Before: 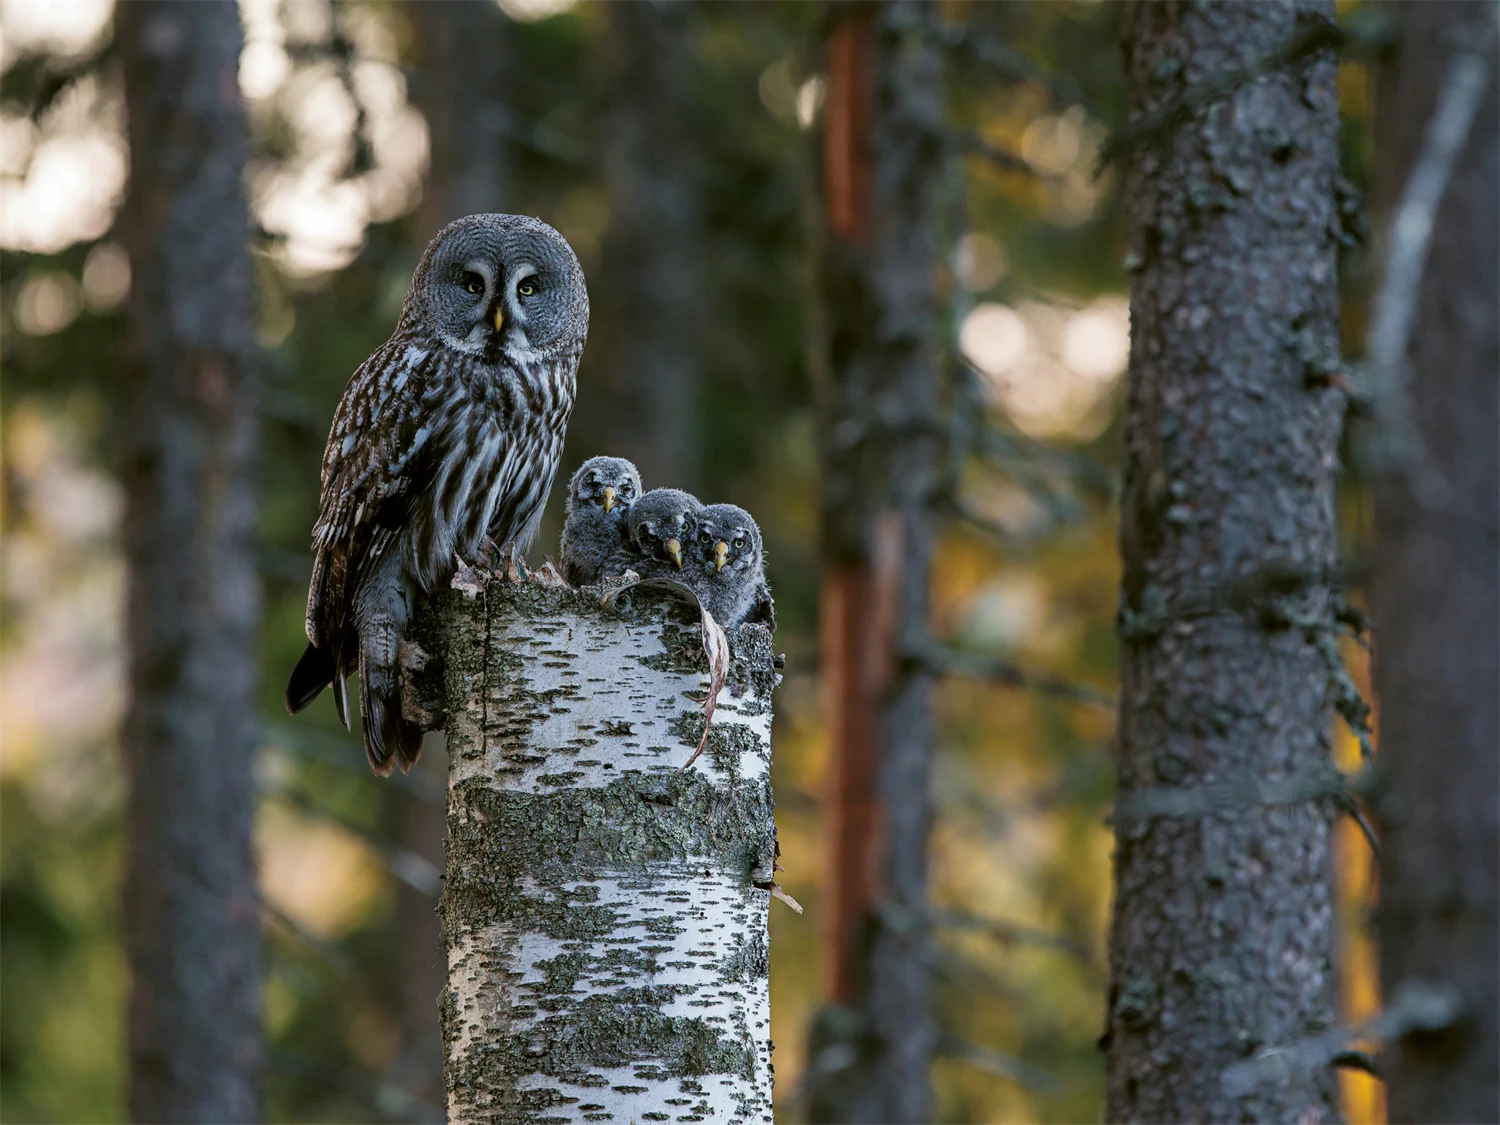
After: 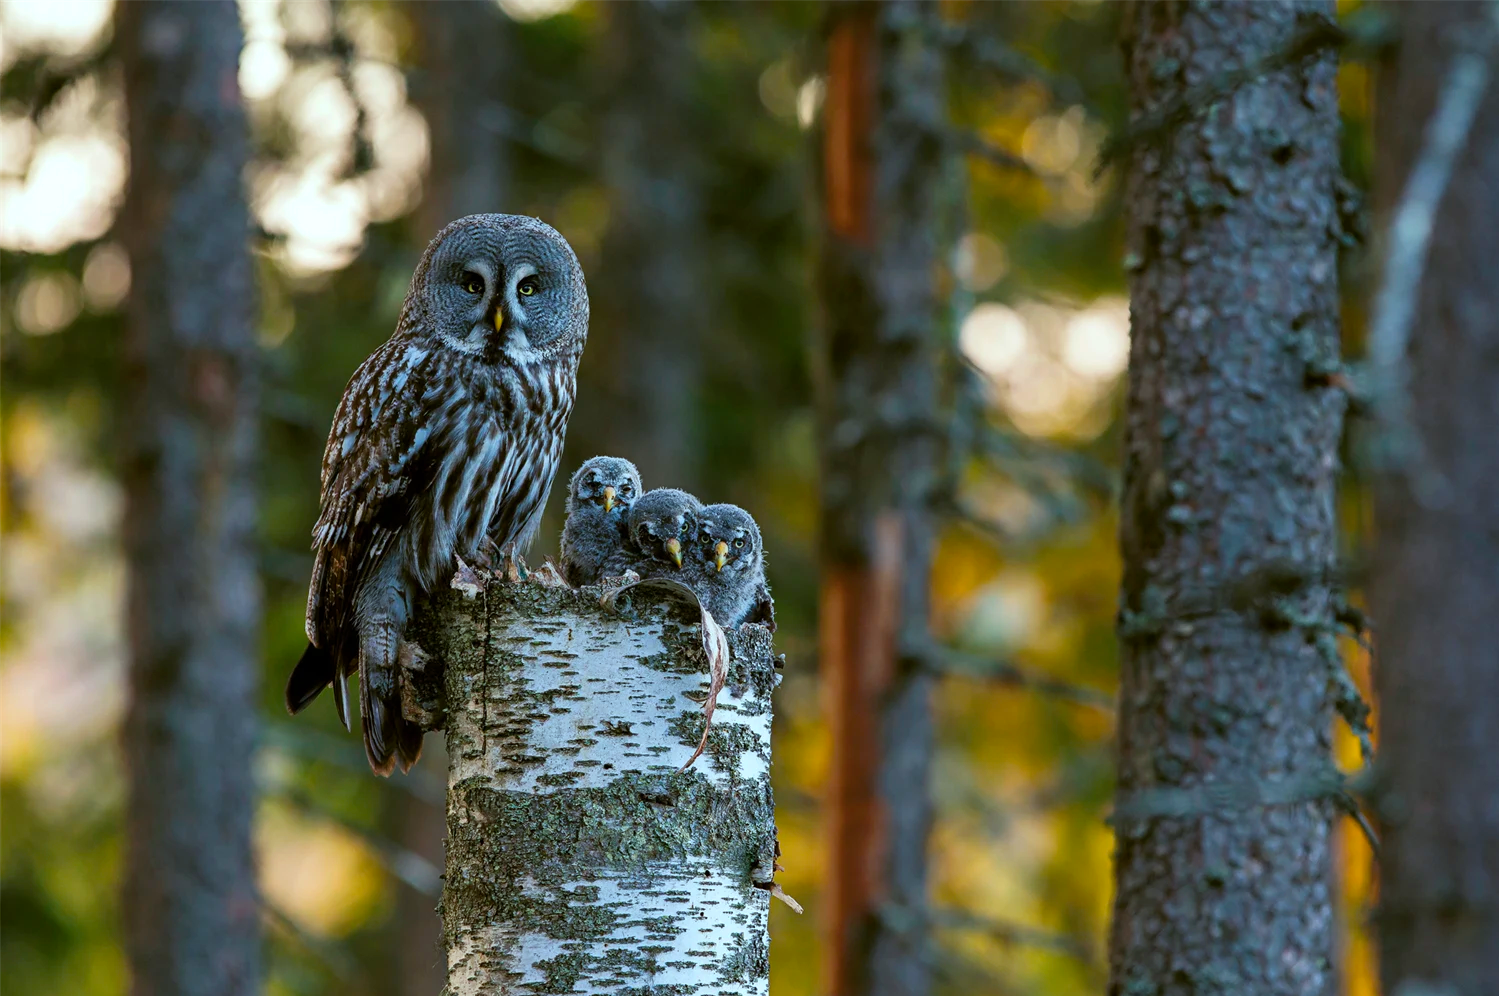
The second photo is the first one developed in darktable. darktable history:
color balance rgb: shadows lift › hue 85.51°, power › chroma 0.687%, power › hue 60°, highlights gain › chroma 1.341%, highlights gain › hue 57.55°, perceptual saturation grading › global saturation 30.043%, global vibrance 20%
exposure: exposure 0.175 EV, compensate exposure bias true, compensate highlight preservation false
color correction: highlights a* -10.13, highlights b* -10.05
crop and rotate: top 0%, bottom 11.412%
